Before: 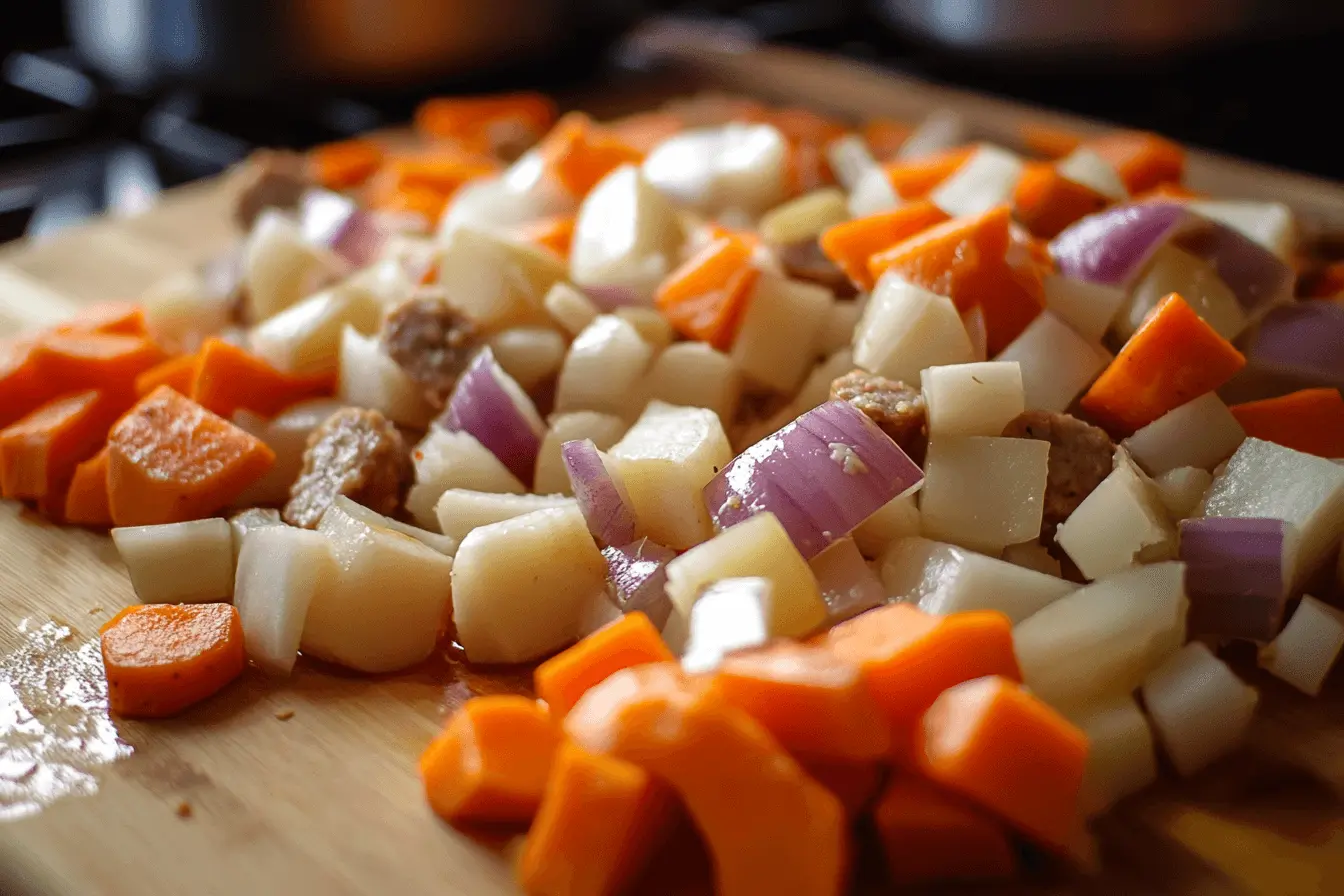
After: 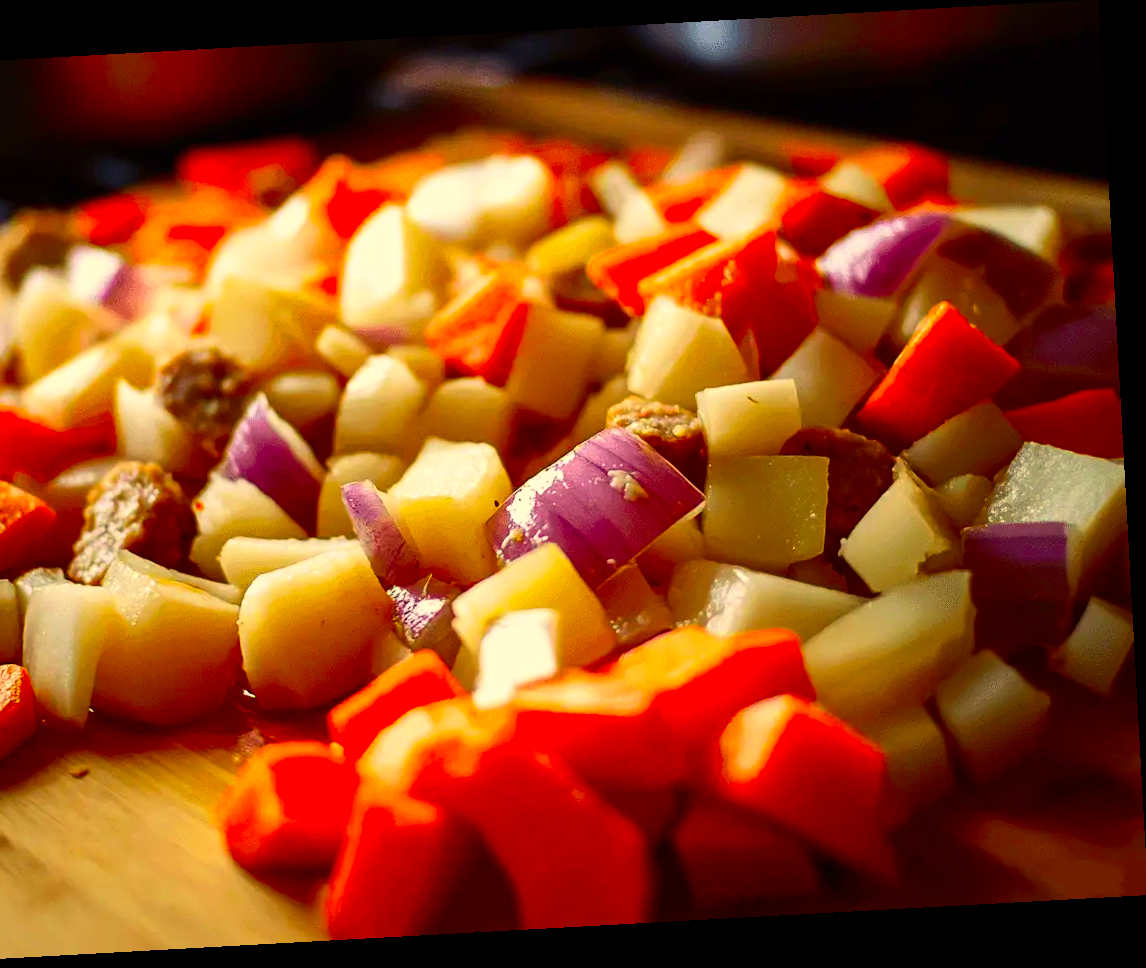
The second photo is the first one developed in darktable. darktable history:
crop: left 17.582%, bottom 0.031%
rotate and perspective: rotation -3.18°, automatic cropping off
color correction: highlights a* 2.72, highlights b* 22.8
contrast brightness saturation: contrast 0.26, brightness 0.02, saturation 0.87
